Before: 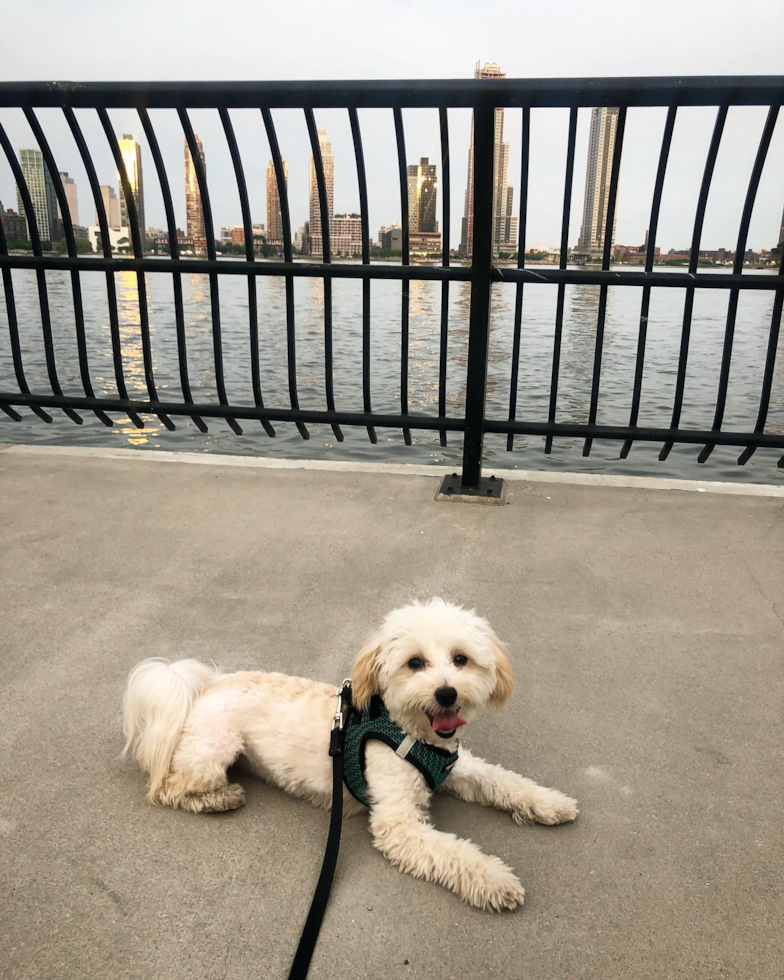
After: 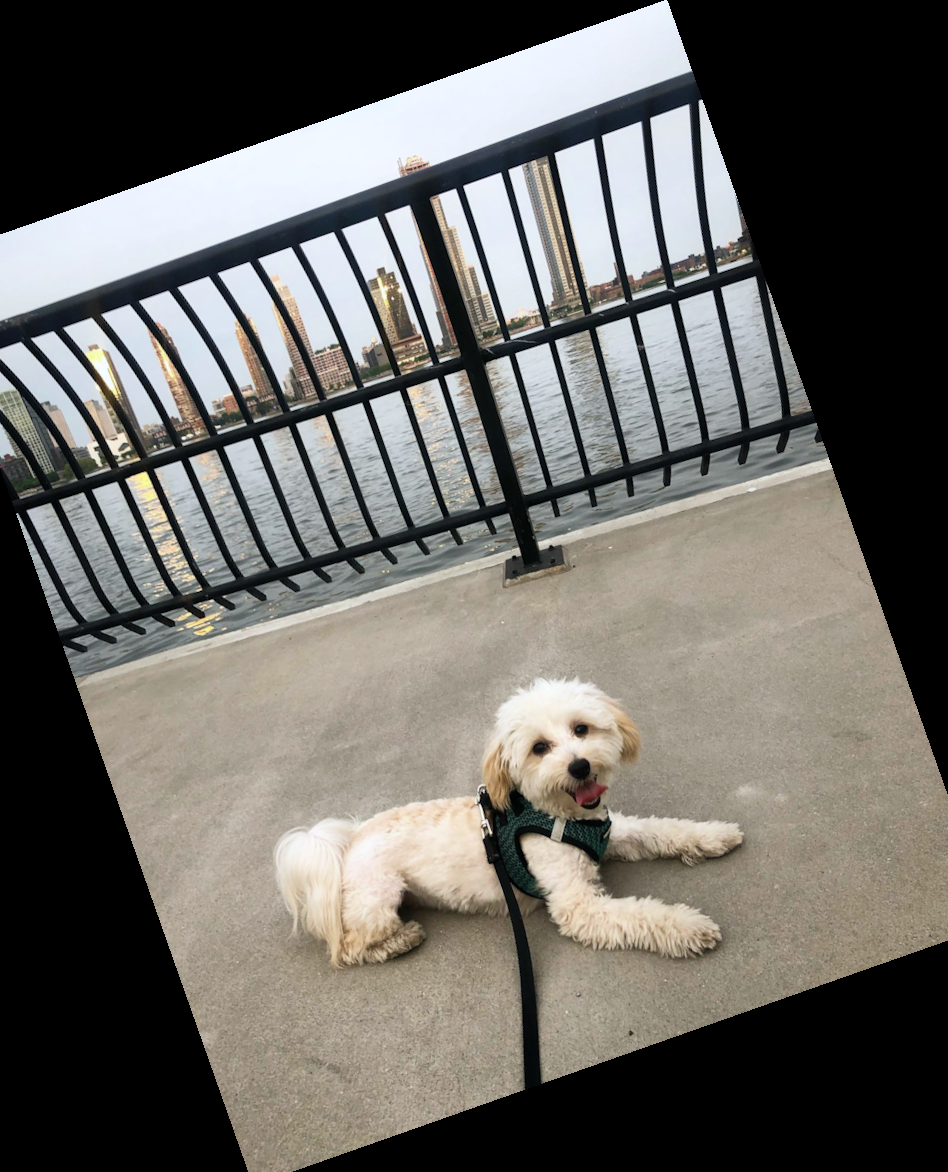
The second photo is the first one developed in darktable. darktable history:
shadows and highlights: shadows 20.91, highlights -35.45, soften with gaussian
white balance: red 0.976, blue 1.04
crop and rotate: angle 19.43°, left 6.812%, right 4.125%, bottom 1.087%
